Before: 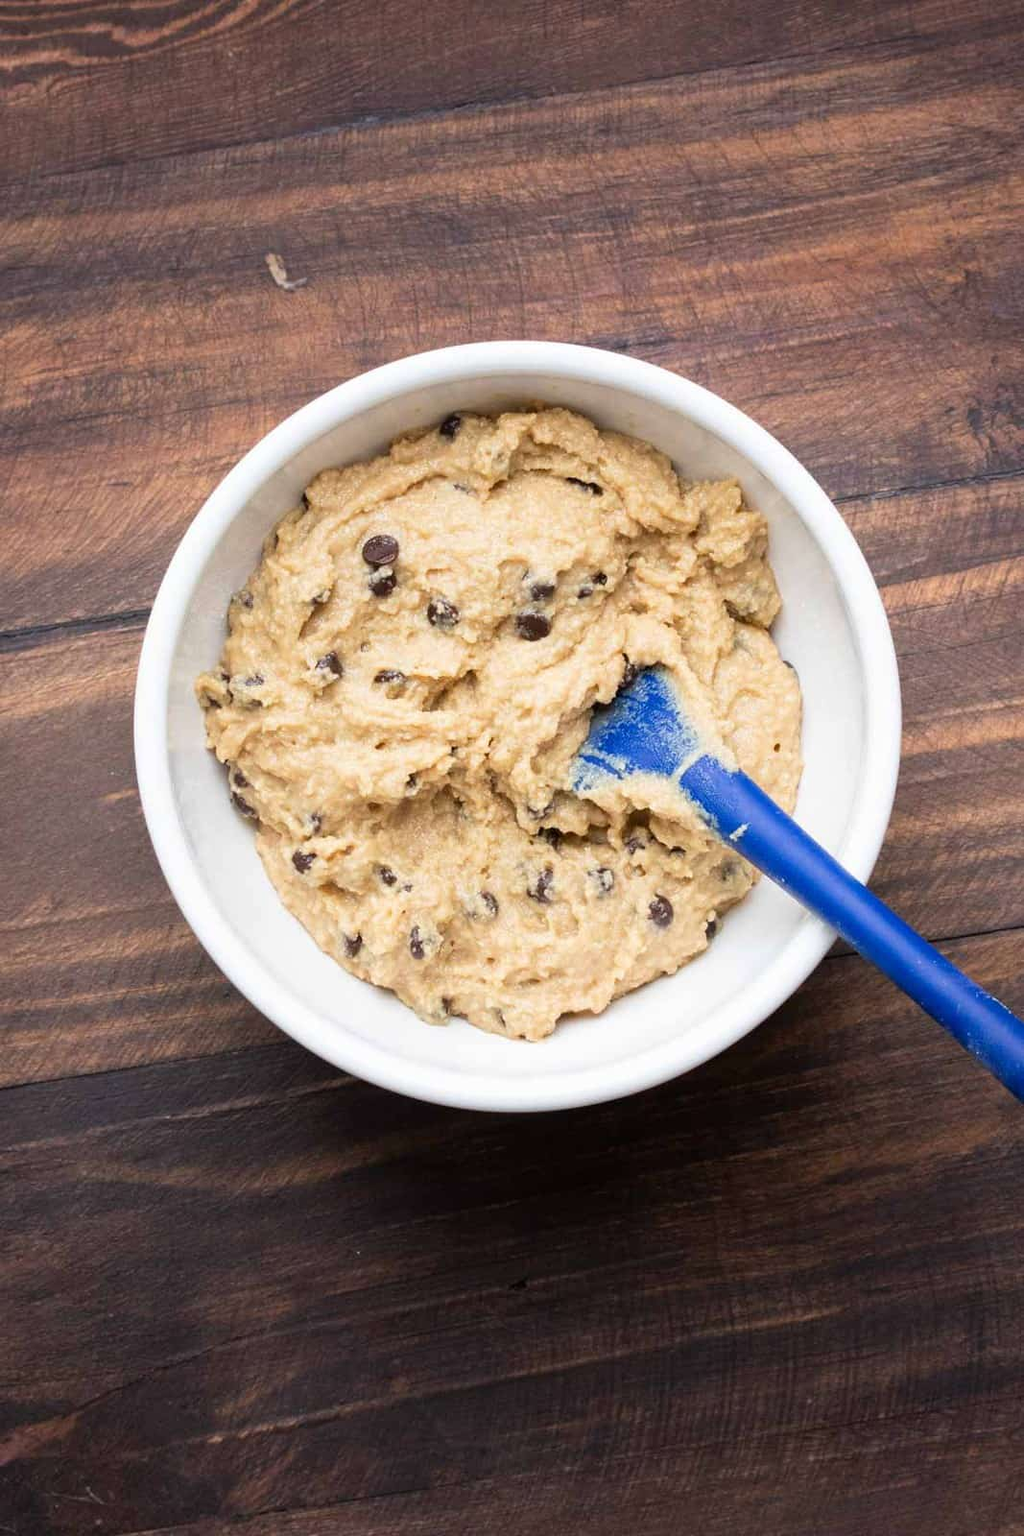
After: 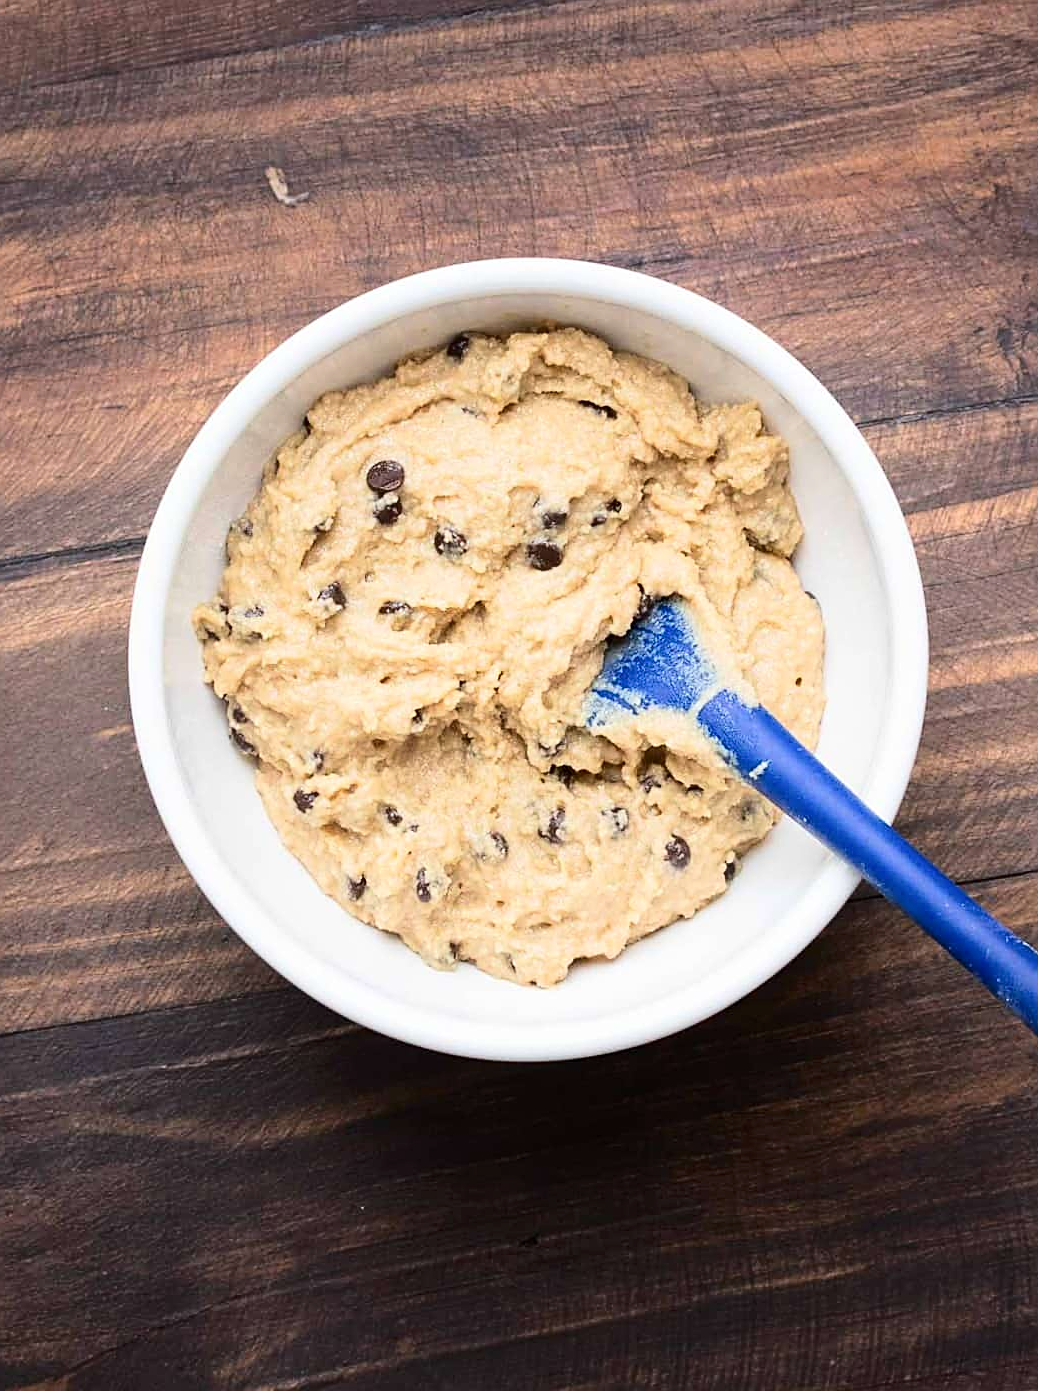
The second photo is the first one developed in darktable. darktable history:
tone curve: curves: ch0 [(0, 0) (0.003, 0.008) (0.011, 0.017) (0.025, 0.027) (0.044, 0.043) (0.069, 0.059) (0.1, 0.086) (0.136, 0.112) (0.177, 0.152) (0.224, 0.203) (0.277, 0.277) (0.335, 0.346) (0.399, 0.439) (0.468, 0.527) (0.543, 0.613) (0.623, 0.693) (0.709, 0.787) (0.801, 0.863) (0.898, 0.927) (1, 1)], color space Lab, independent channels, preserve colors none
exposure: compensate highlight preservation false
sharpen: on, module defaults
crop: left 1.114%, top 6.104%, right 1.553%, bottom 6.935%
